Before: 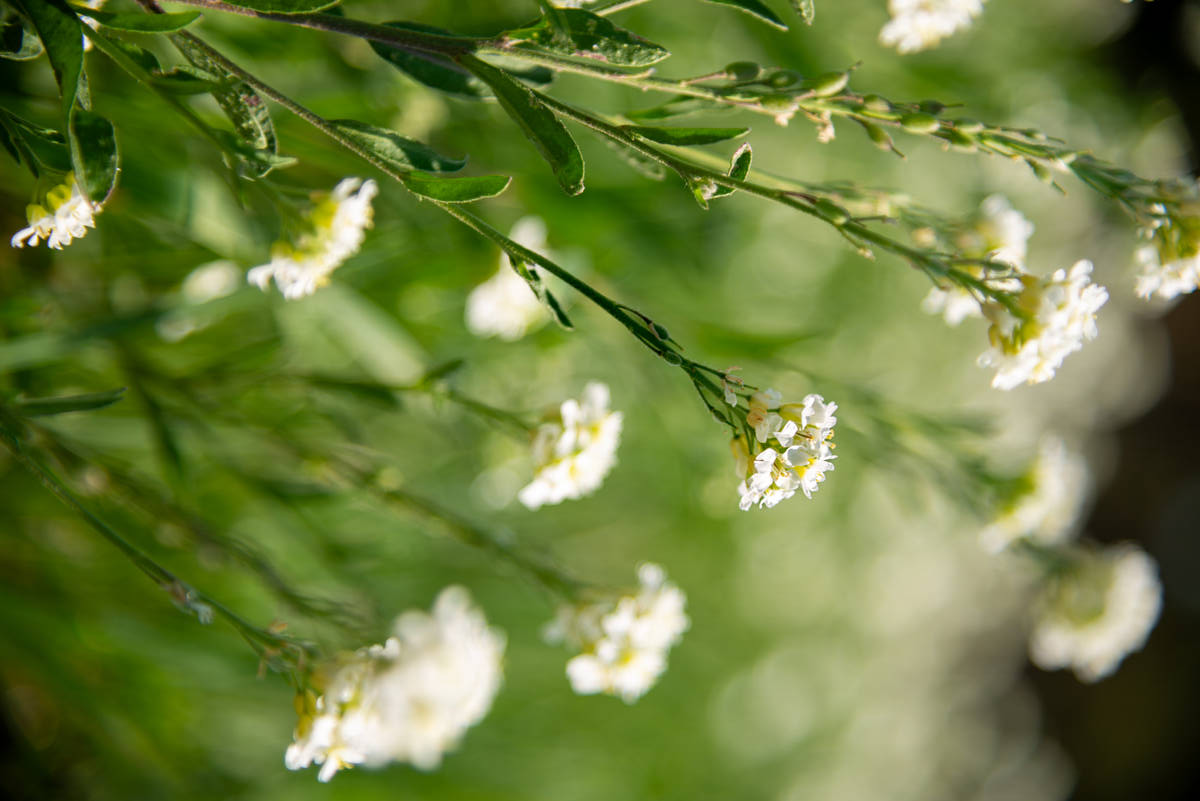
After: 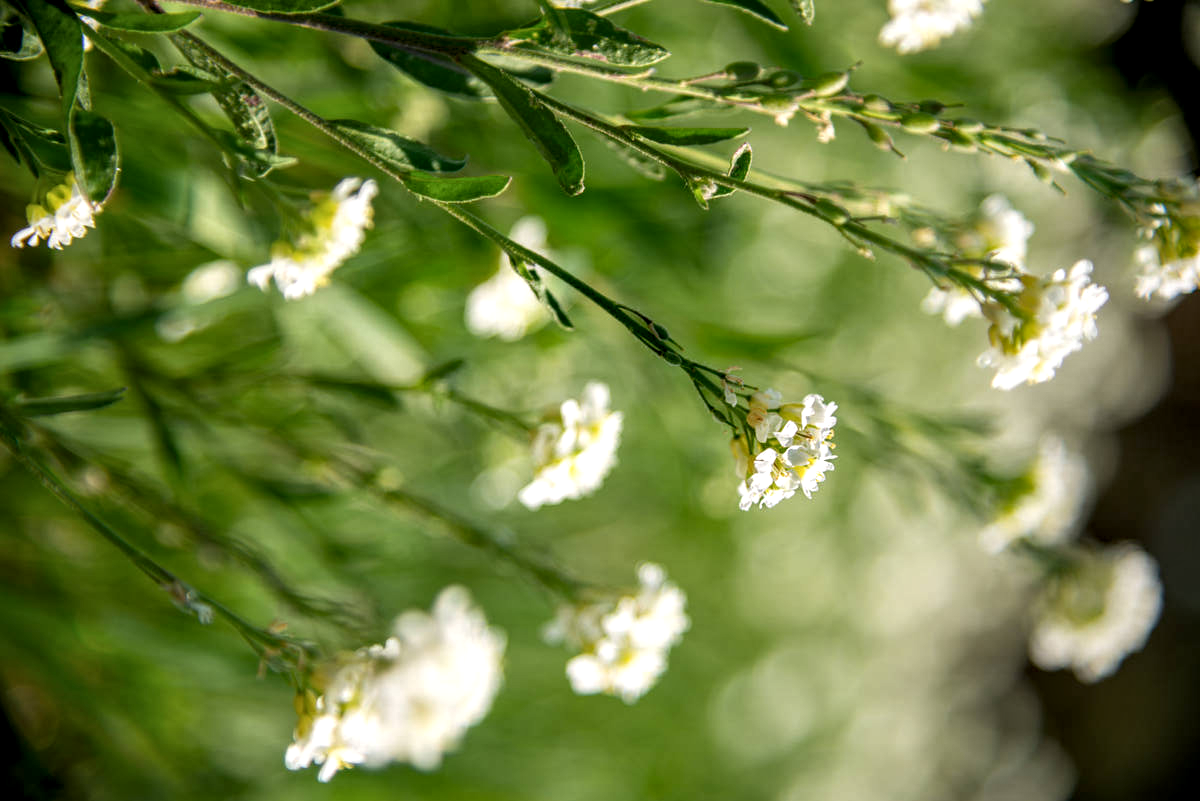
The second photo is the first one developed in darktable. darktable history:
local contrast: detail 140%
